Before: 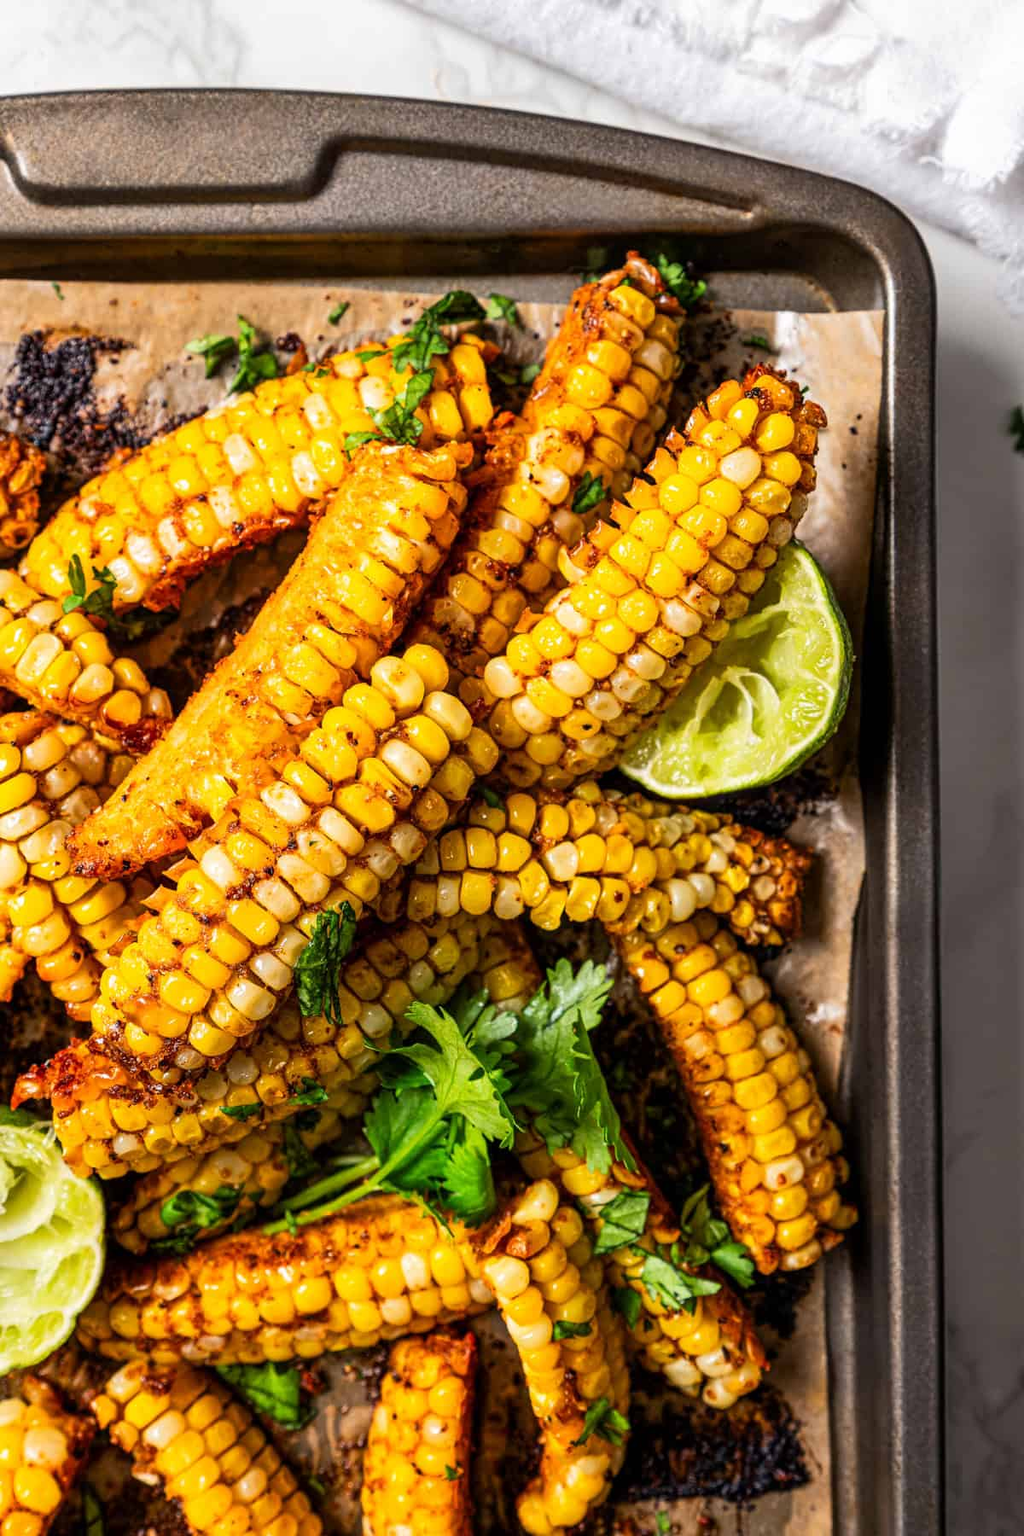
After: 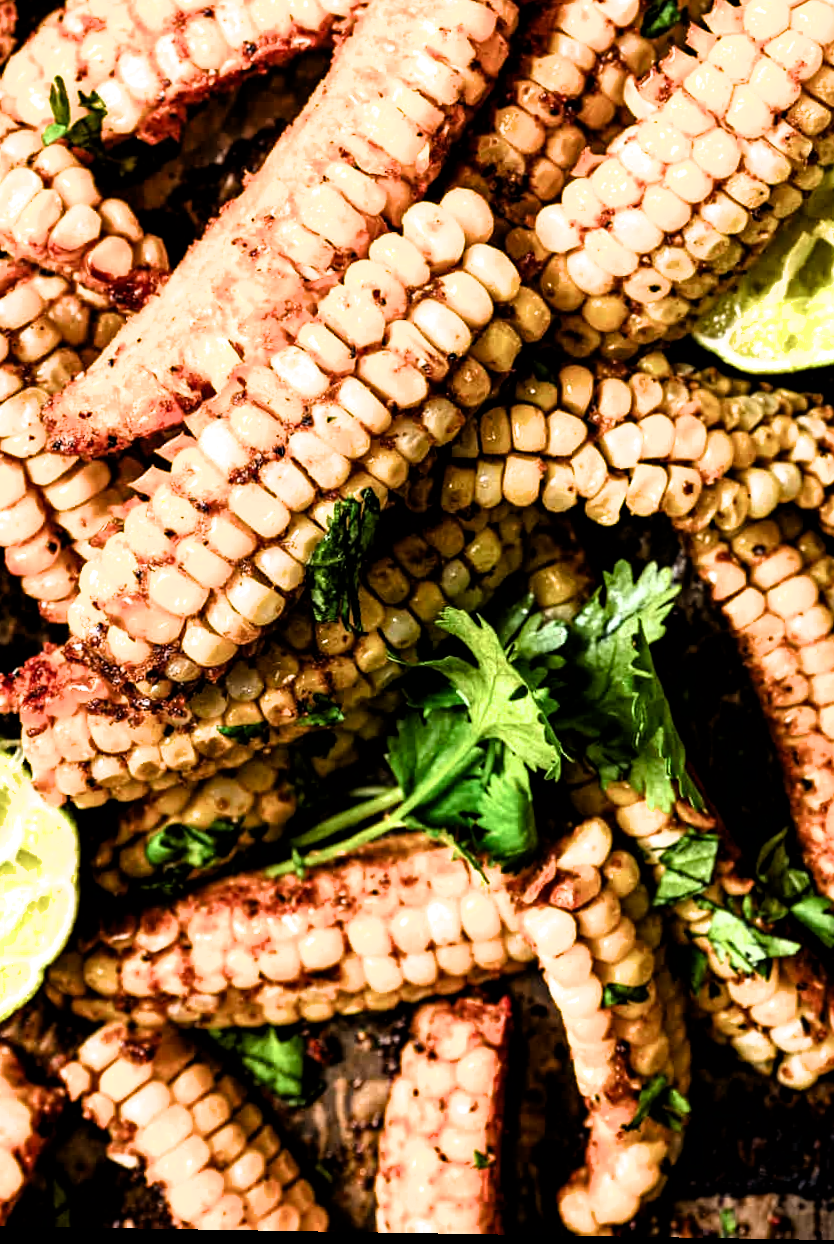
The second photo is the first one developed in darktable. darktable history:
haze removal: strength 0.395, distance 0.22, compatibility mode true, adaptive false
filmic rgb: black relative exposure -8.27 EV, white relative exposure 2.2 EV, hardness 7.16, latitude 86.06%, contrast 1.684, highlights saturation mix -3.1%, shadows ↔ highlights balance -3.07%
crop and rotate: angle -0.953°, left 3.991%, top 31.602%, right 28.119%
